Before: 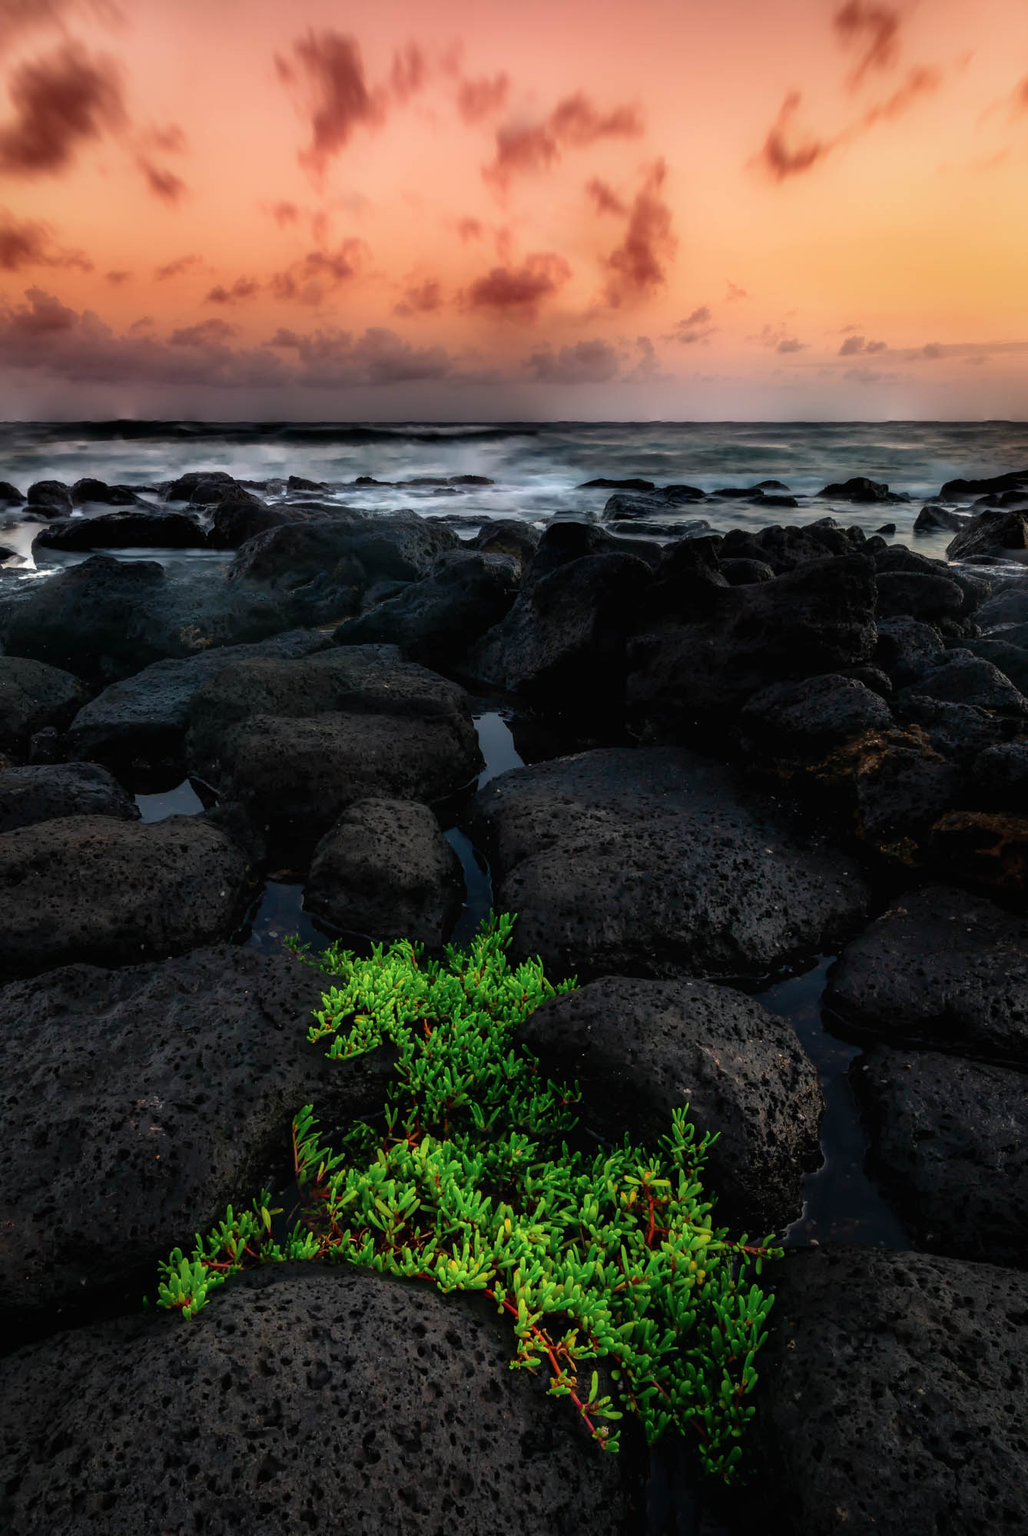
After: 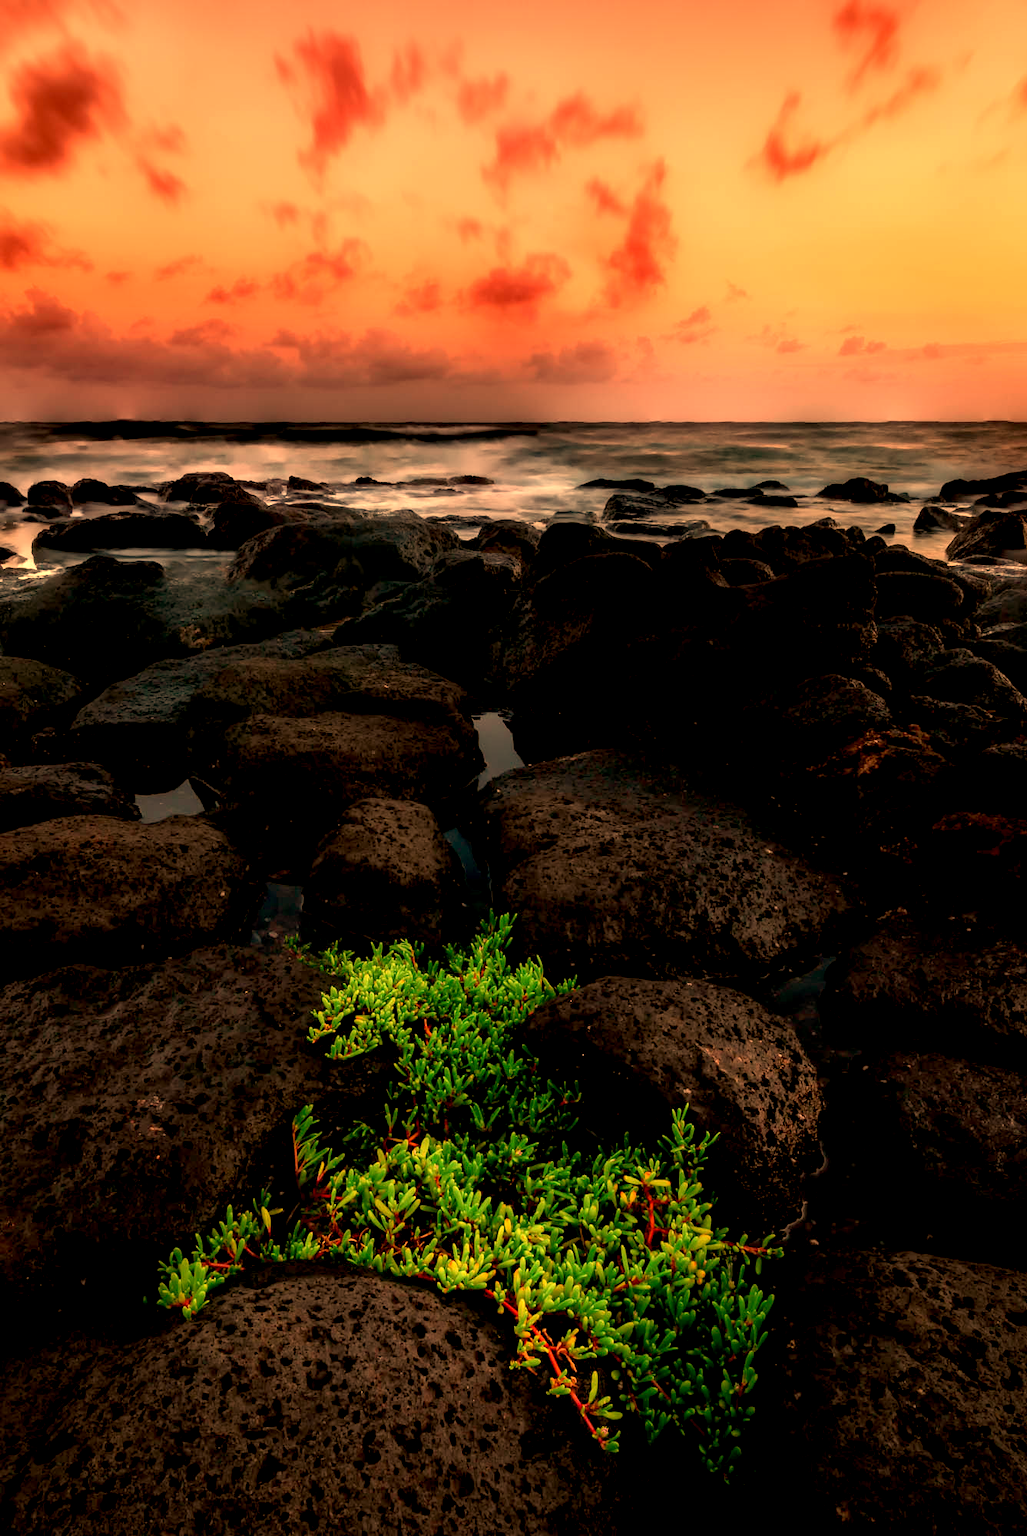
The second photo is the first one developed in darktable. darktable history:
exposure: black level correction 0.009, exposure 0.119 EV, compensate highlight preservation false
white balance: red 1.467, blue 0.684
